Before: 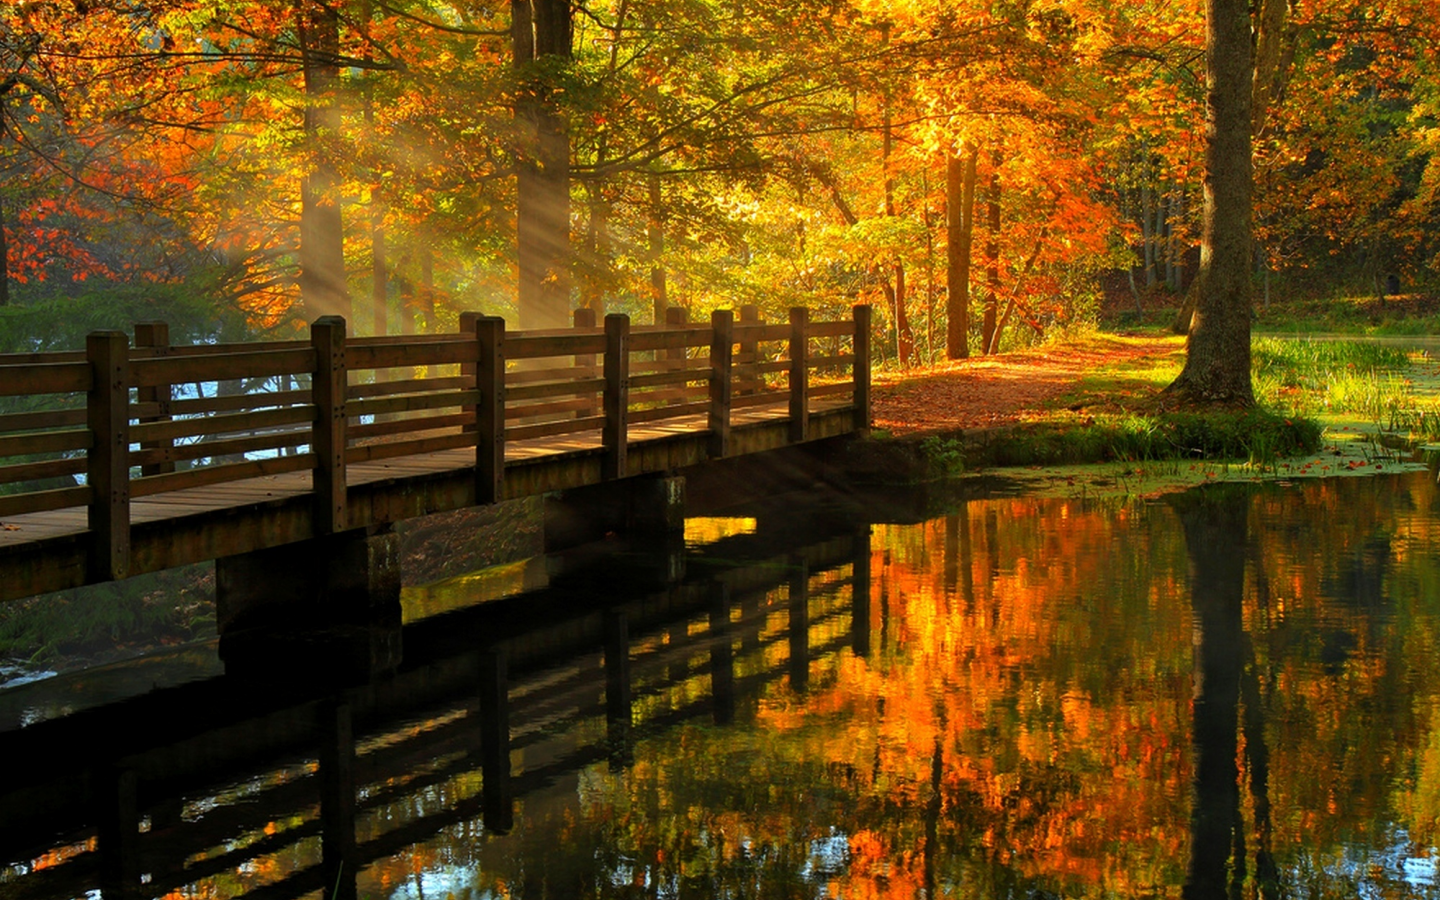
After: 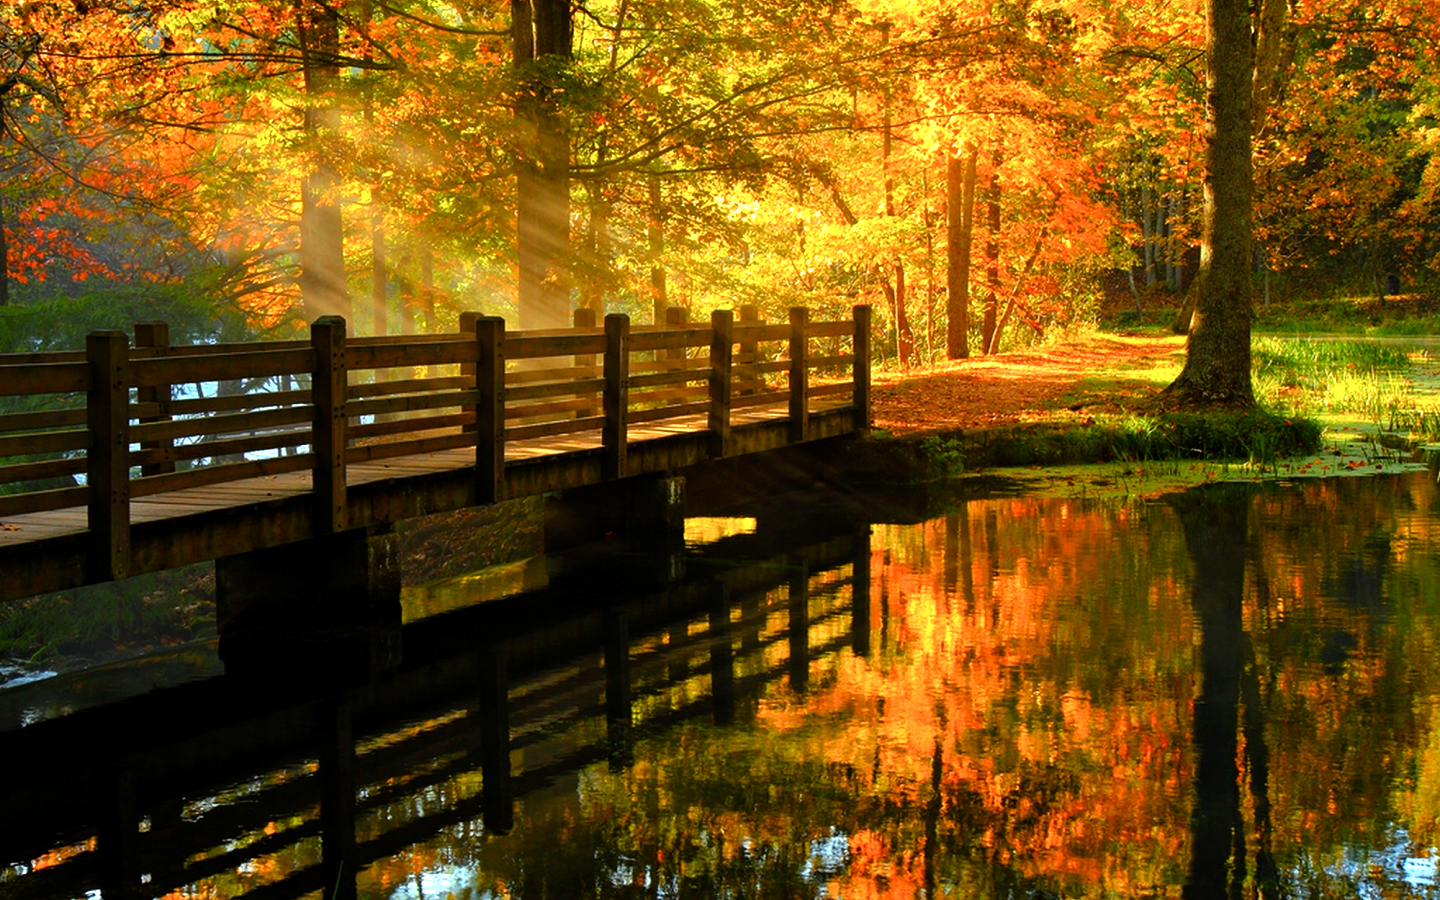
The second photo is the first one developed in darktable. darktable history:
color balance rgb: perceptual saturation grading › global saturation 20%, perceptual saturation grading › highlights -25.283%, perceptual saturation grading › shadows 24.364%
tone equalizer: -8 EV -0.724 EV, -7 EV -0.733 EV, -6 EV -0.636 EV, -5 EV -0.411 EV, -3 EV 0.404 EV, -2 EV 0.6 EV, -1 EV 0.691 EV, +0 EV 0.745 EV
